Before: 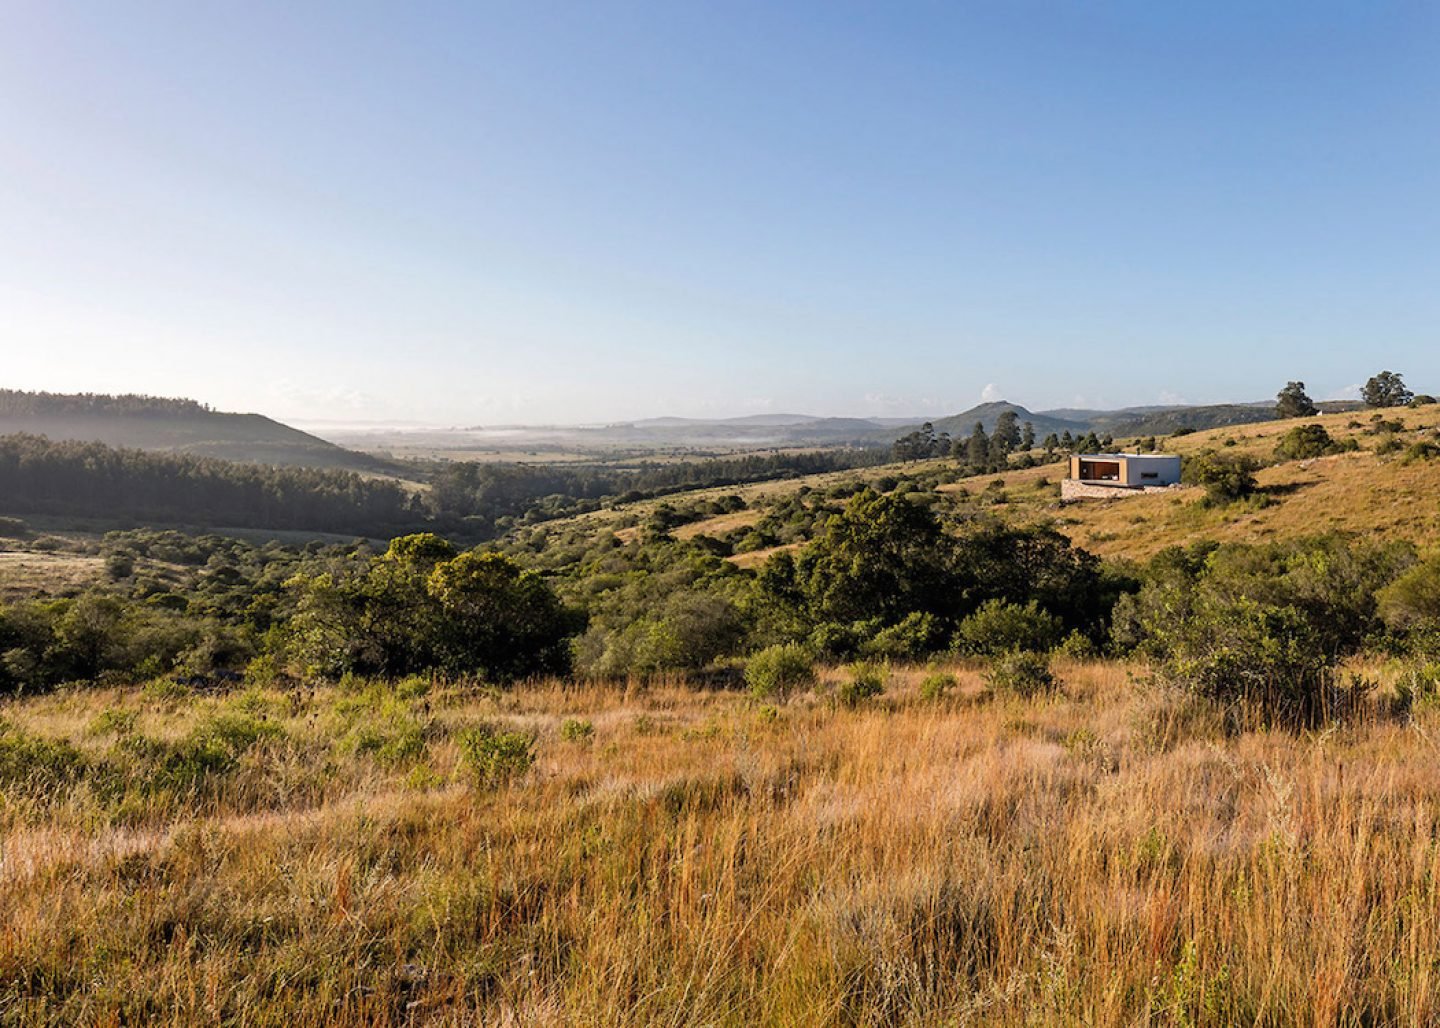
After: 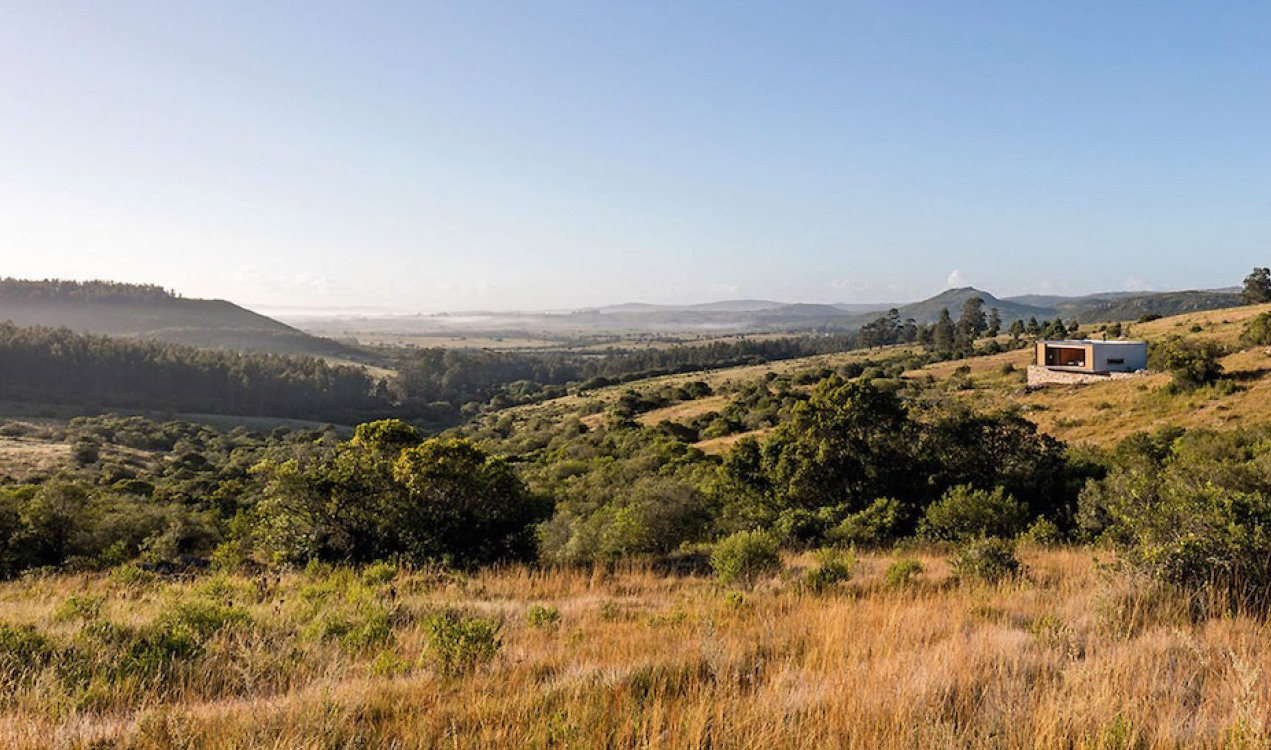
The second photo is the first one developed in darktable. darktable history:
crop and rotate: left 2.362%, top 11.14%, right 9.324%, bottom 15.884%
